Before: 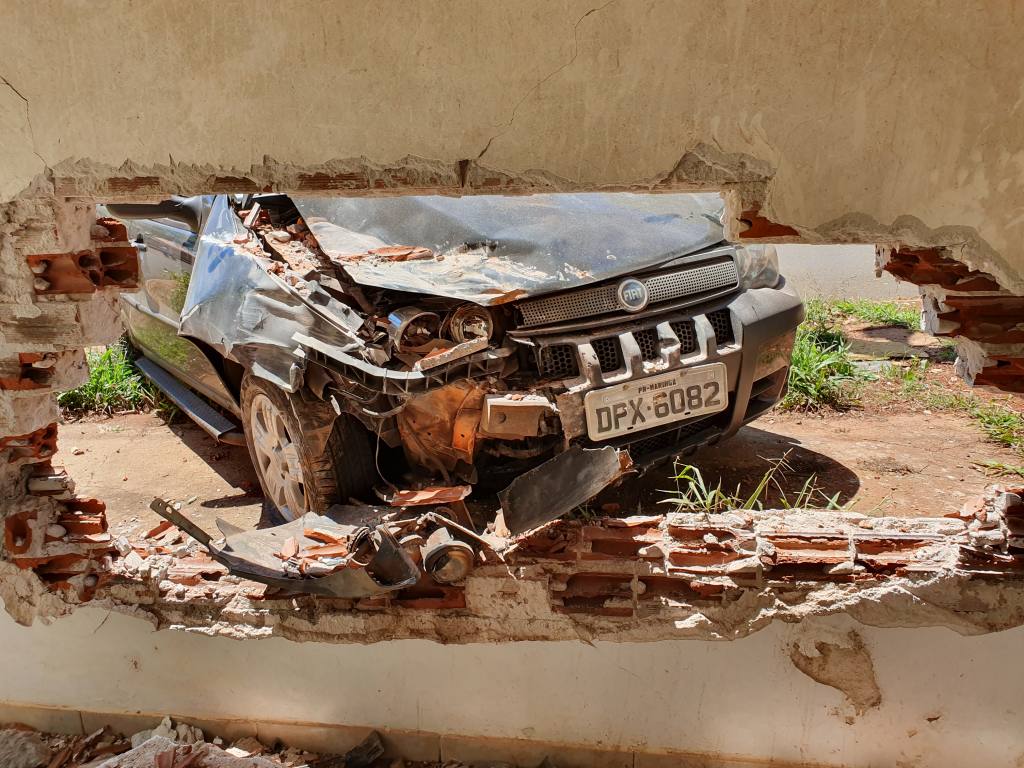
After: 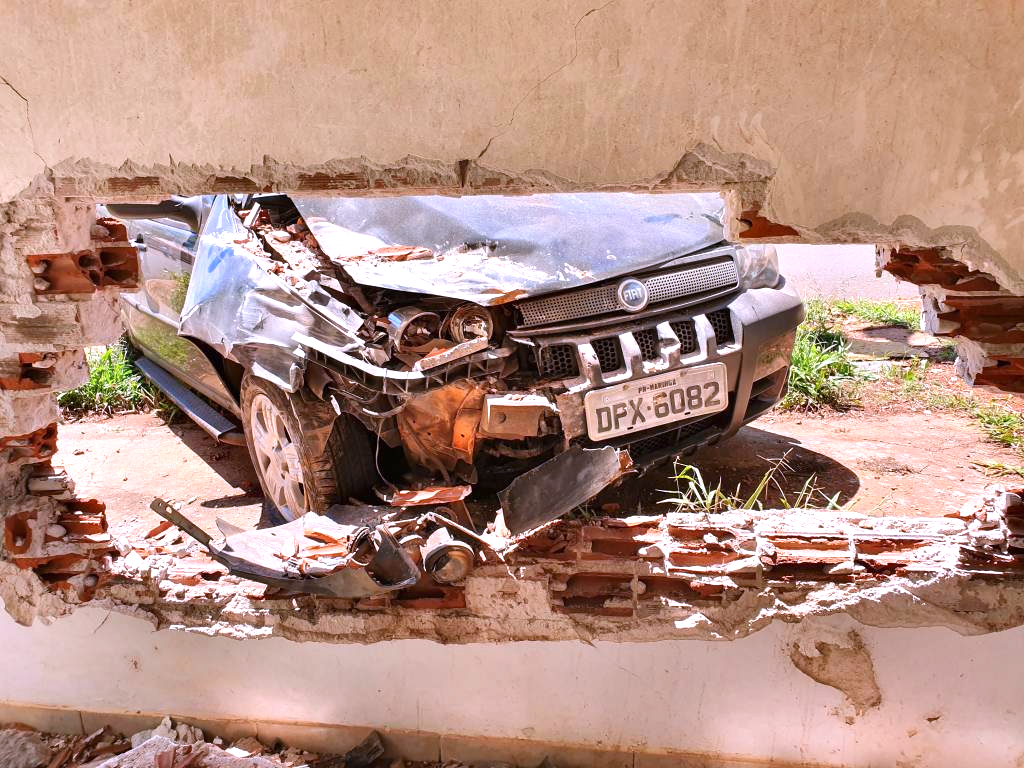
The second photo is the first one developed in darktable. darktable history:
exposure: black level correction 0, exposure 0.7 EV, compensate exposure bias true, compensate highlight preservation false
white balance: red 1.042, blue 1.17
